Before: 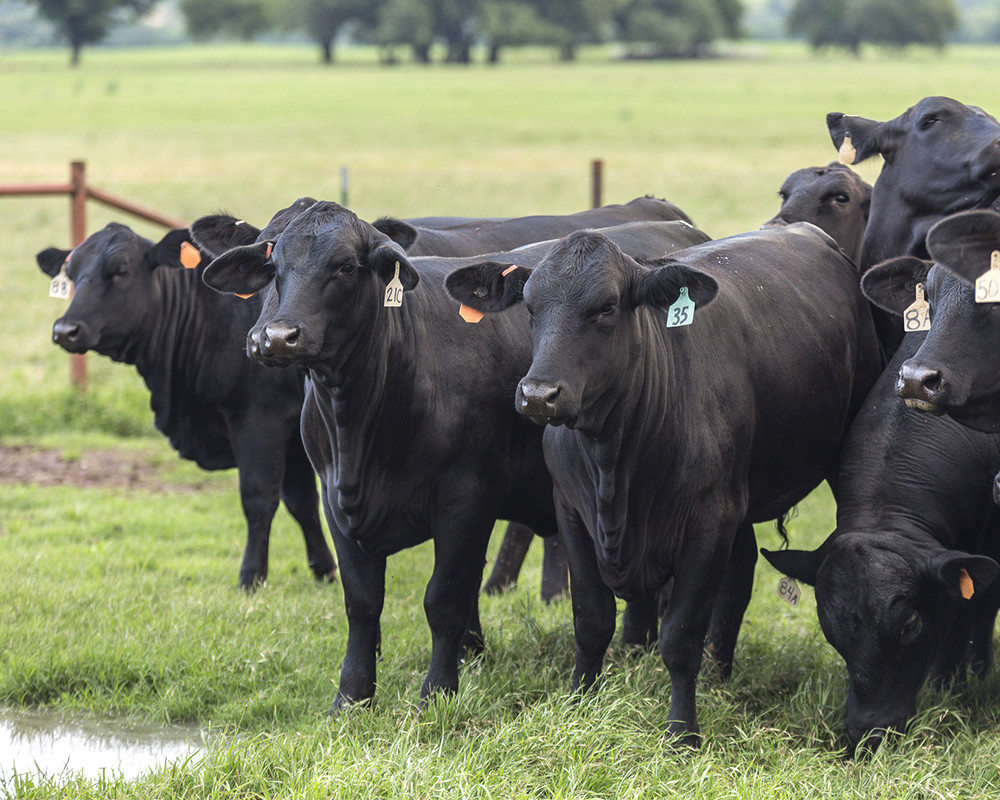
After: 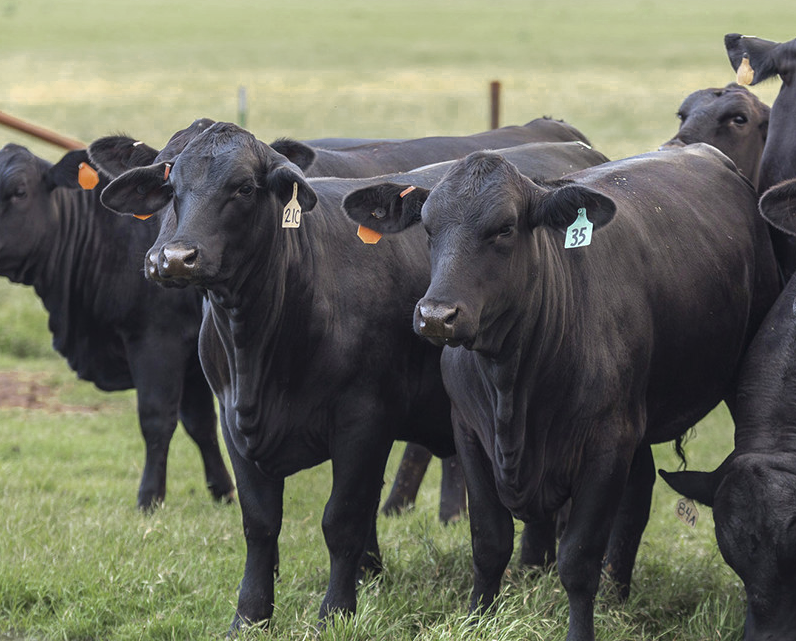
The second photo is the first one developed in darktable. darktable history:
crop and rotate: left 10.261%, top 9.948%, right 10.071%, bottom 9.823%
color zones: curves: ch0 [(0.11, 0.396) (0.195, 0.36) (0.25, 0.5) (0.303, 0.412) (0.357, 0.544) (0.75, 0.5) (0.967, 0.328)]; ch1 [(0, 0.468) (0.112, 0.512) (0.202, 0.6) (0.25, 0.5) (0.307, 0.352) (0.357, 0.544) (0.75, 0.5) (0.963, 0.524)]
